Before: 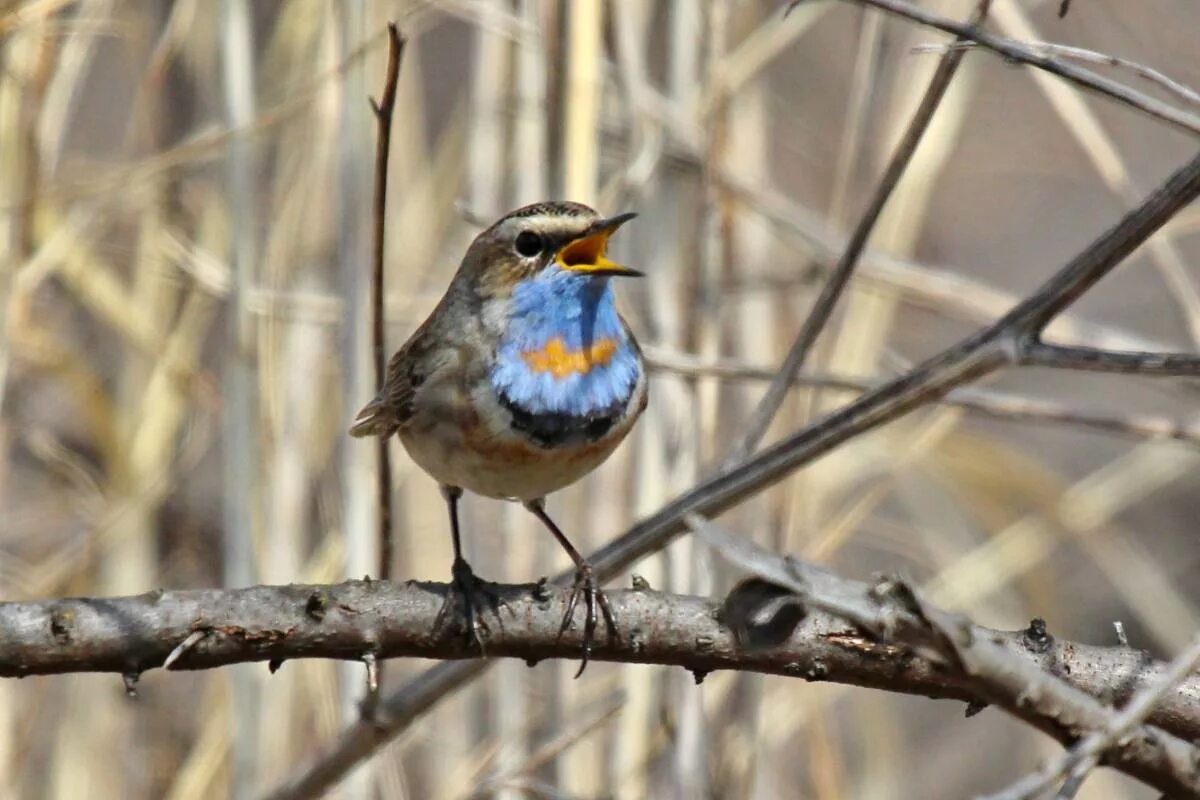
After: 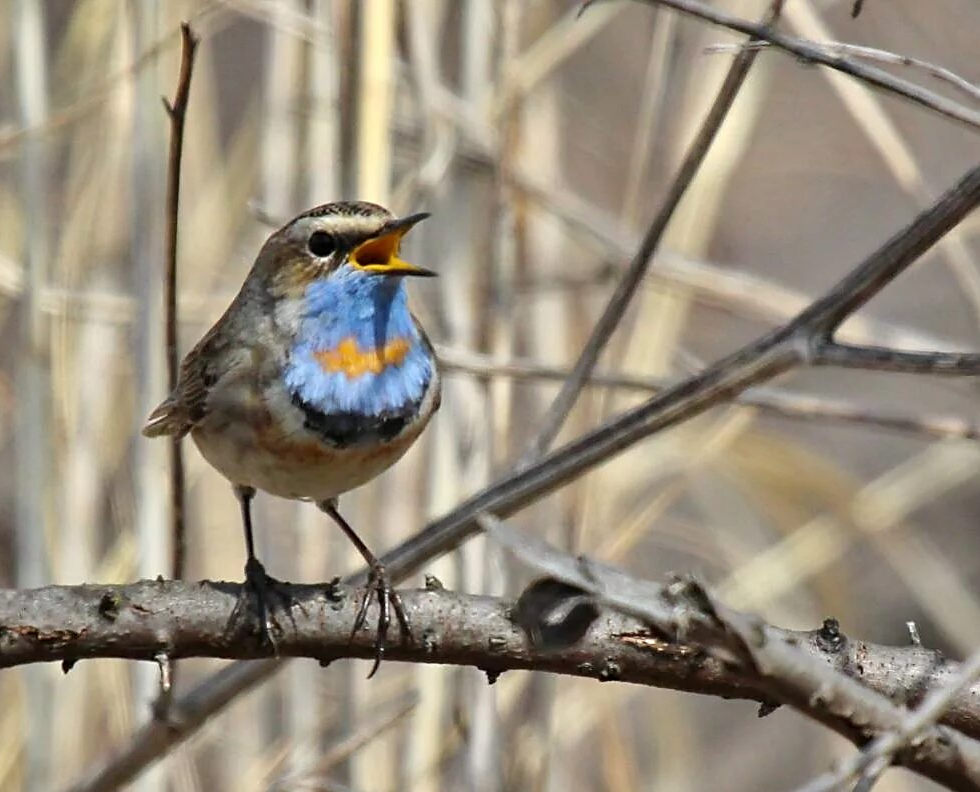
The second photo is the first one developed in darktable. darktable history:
crop: left 17.283%, bottom 0.021%
sharpen: radius 1.895, amount 0.399, threshold 1.244
